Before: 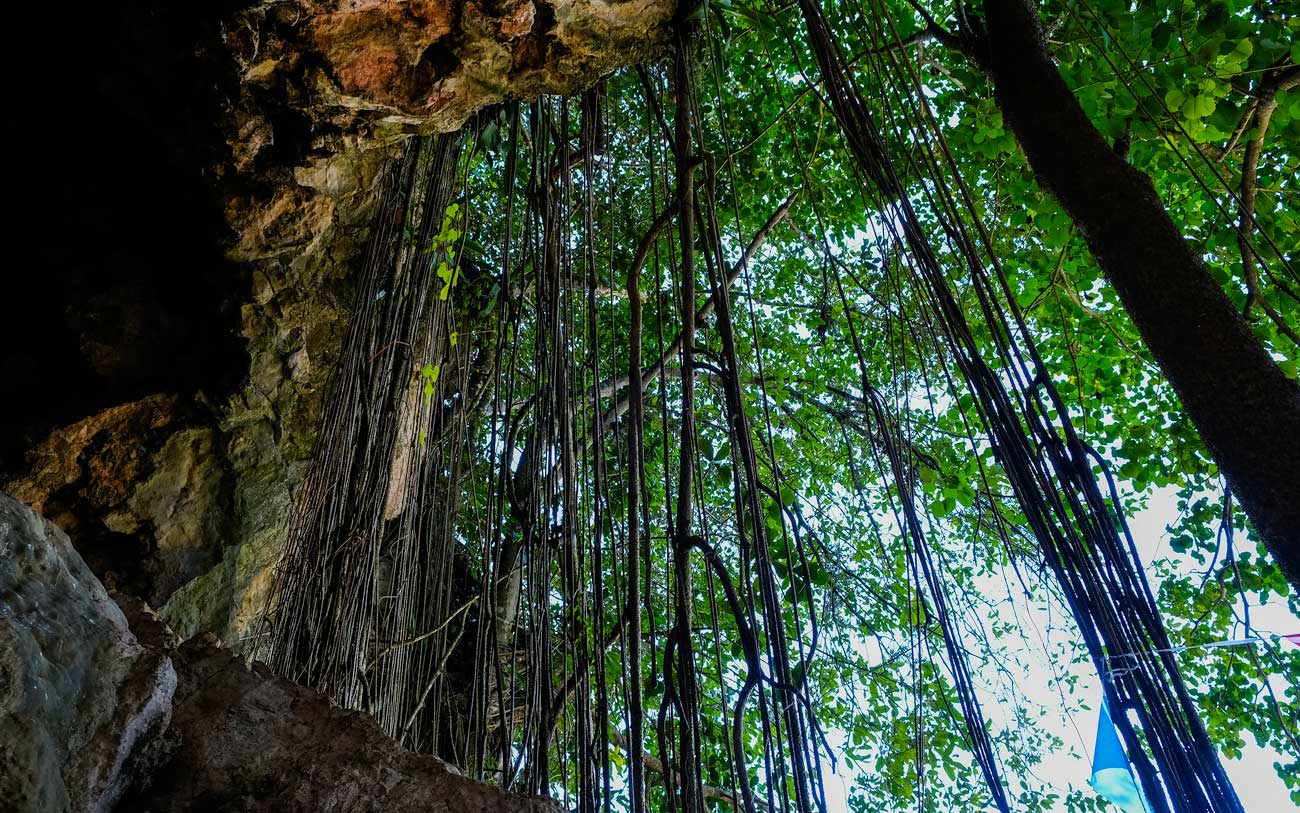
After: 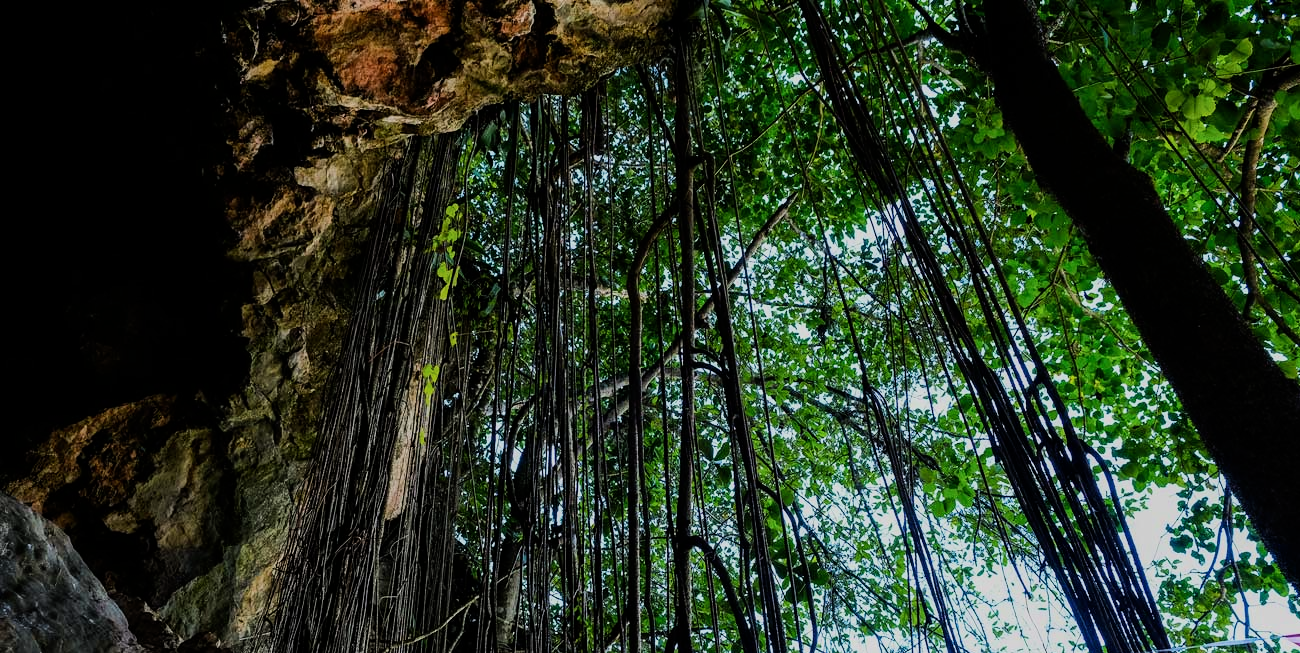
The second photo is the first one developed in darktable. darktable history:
filmic rgb: black relative exposure -7.5 EV, white relative exposure 5 EV, hardness 3.31, contrast 1.3, contrast in shadows safe
crop: bottom 19.644%
